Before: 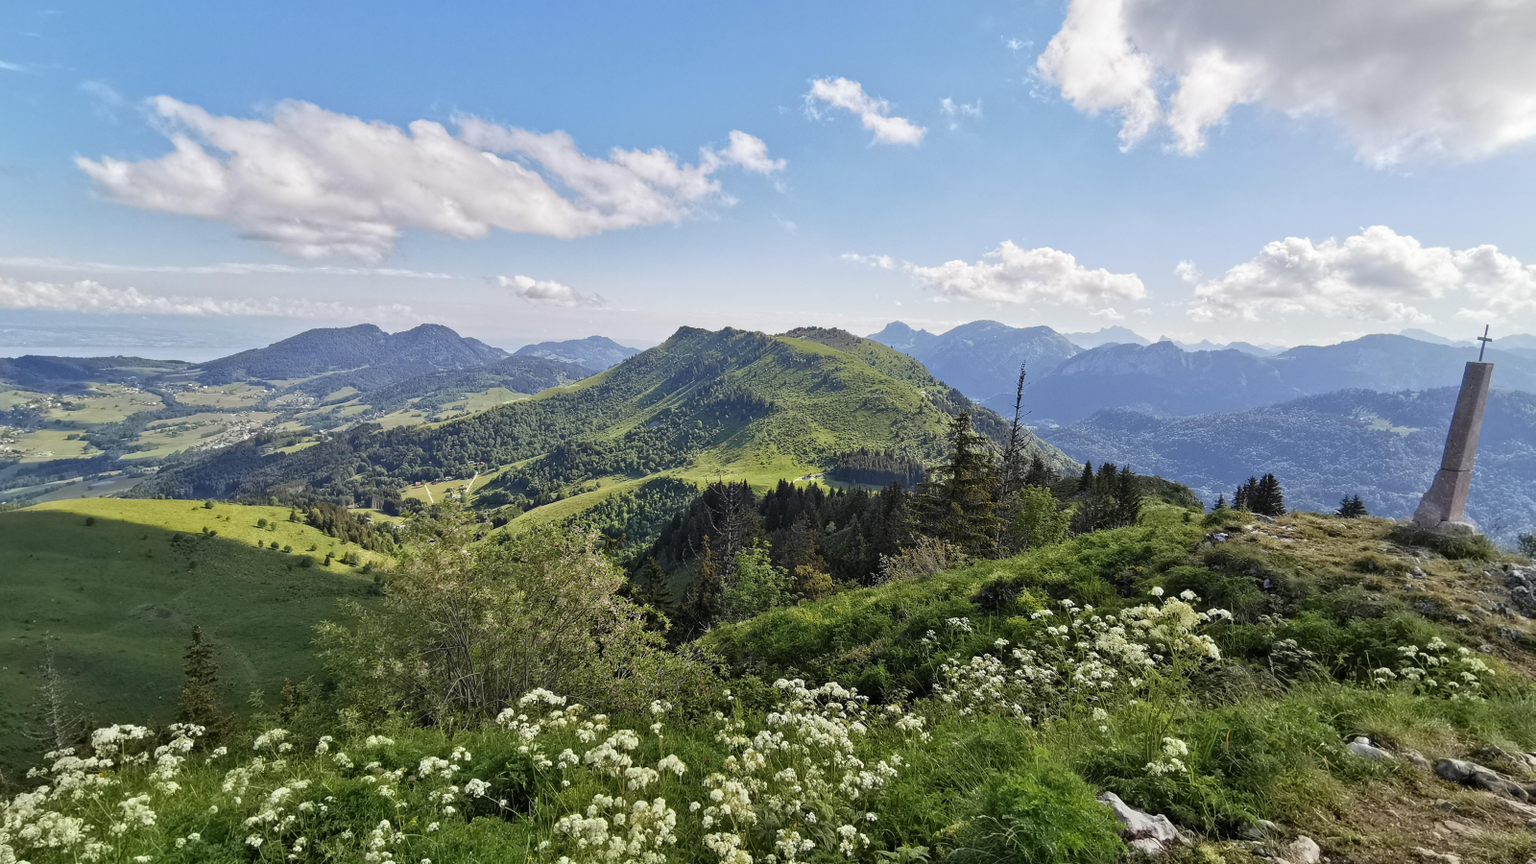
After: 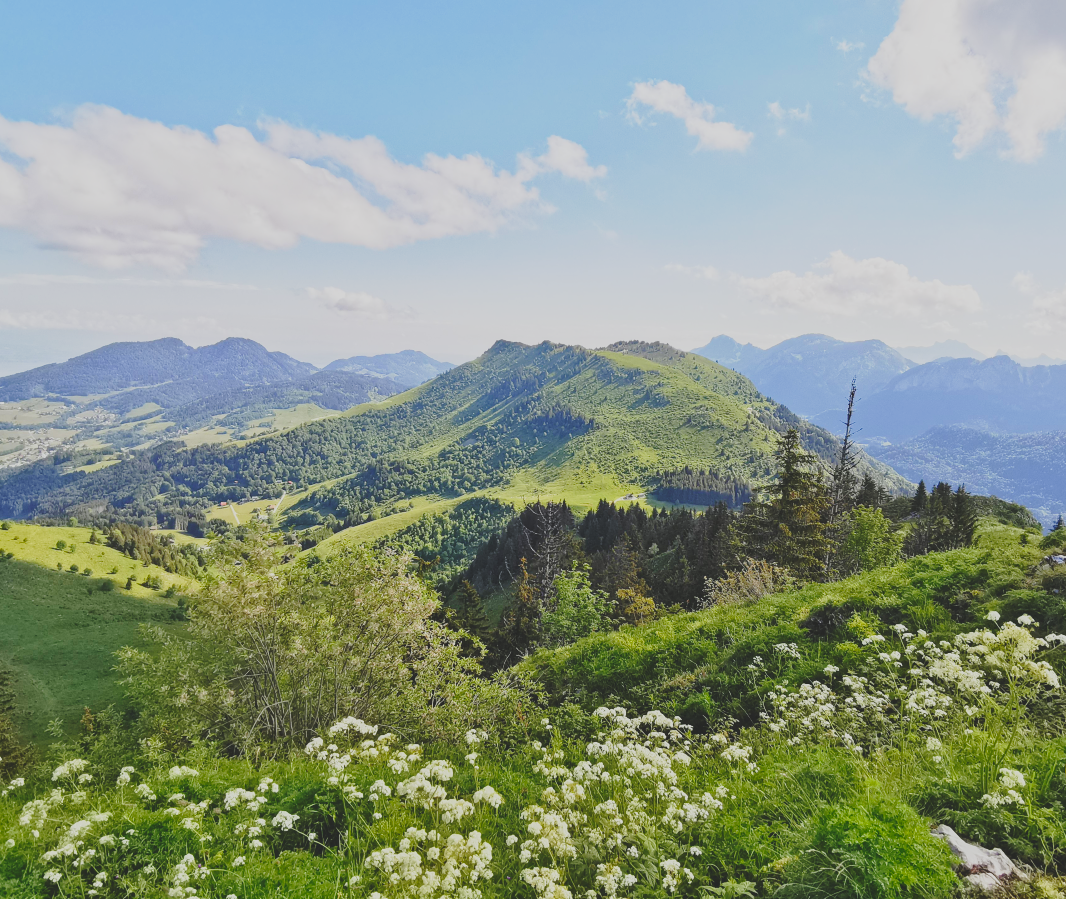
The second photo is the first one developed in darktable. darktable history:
base curve: curves: ch0 [(0, 0) (0.028, 0.03) (0.121, 0.232) (0.46, 0.748) (0.859, 0.968) (1, 1)], preserve colors none
contrast brightness saturation: contrast -0.289
crop and rotate: left 13.335%, right 20.032%
